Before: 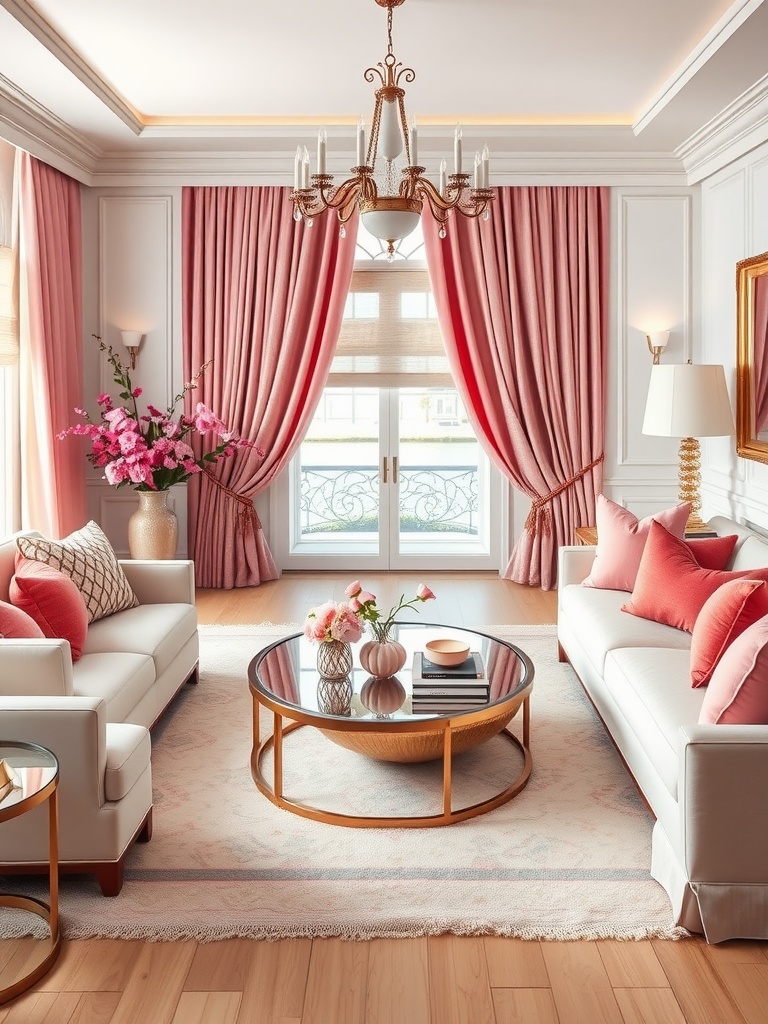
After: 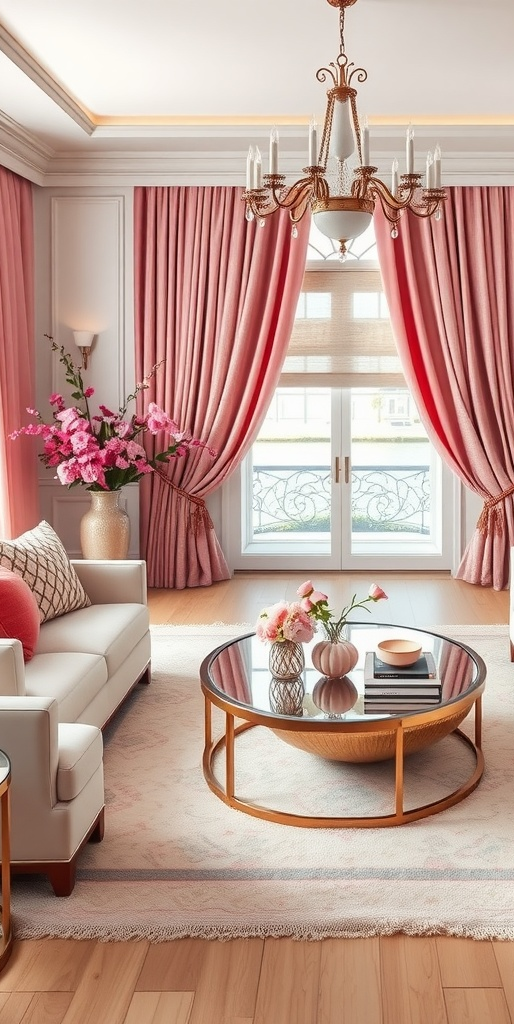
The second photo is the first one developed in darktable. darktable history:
crop and rotate: left 6.344%, right 26.703%
